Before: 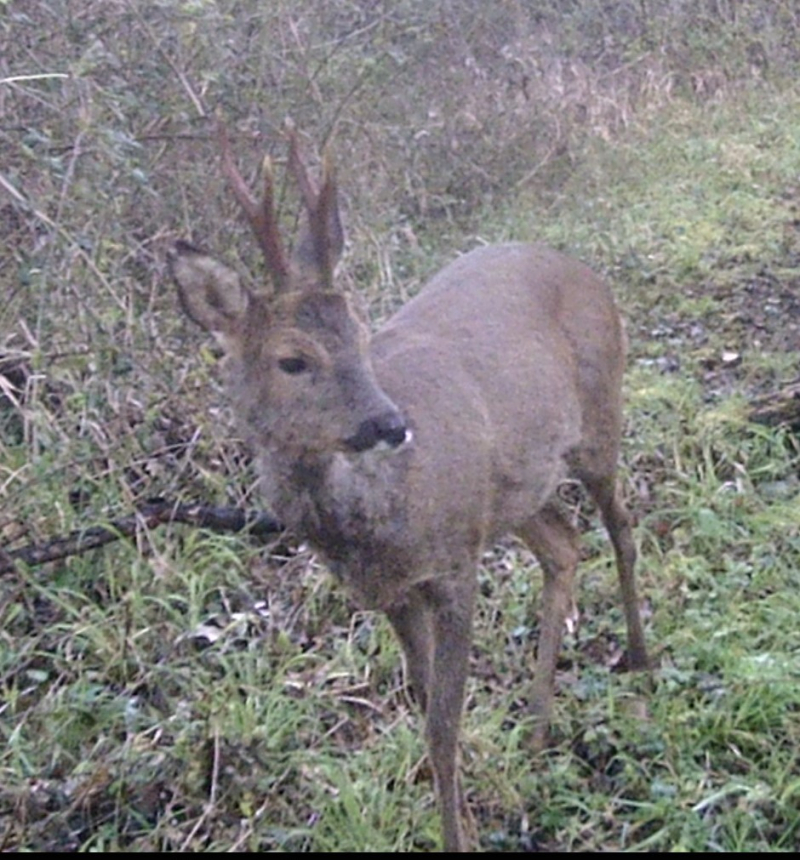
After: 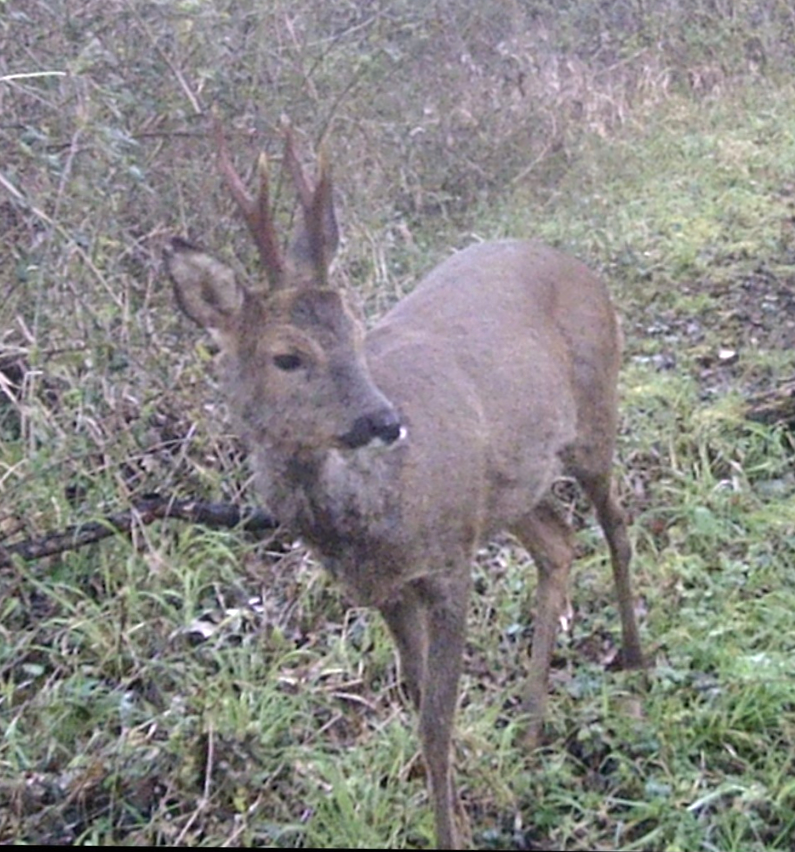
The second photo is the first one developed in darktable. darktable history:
rotate and perspective: rotation 0.192°, lens shift (horizontal) -0.015, crop left 0.005, crop right 0.996, crop top 0.006, crop bottom 0.99
exposure: exposure 0.2 EV, compensate highlight preservation false
